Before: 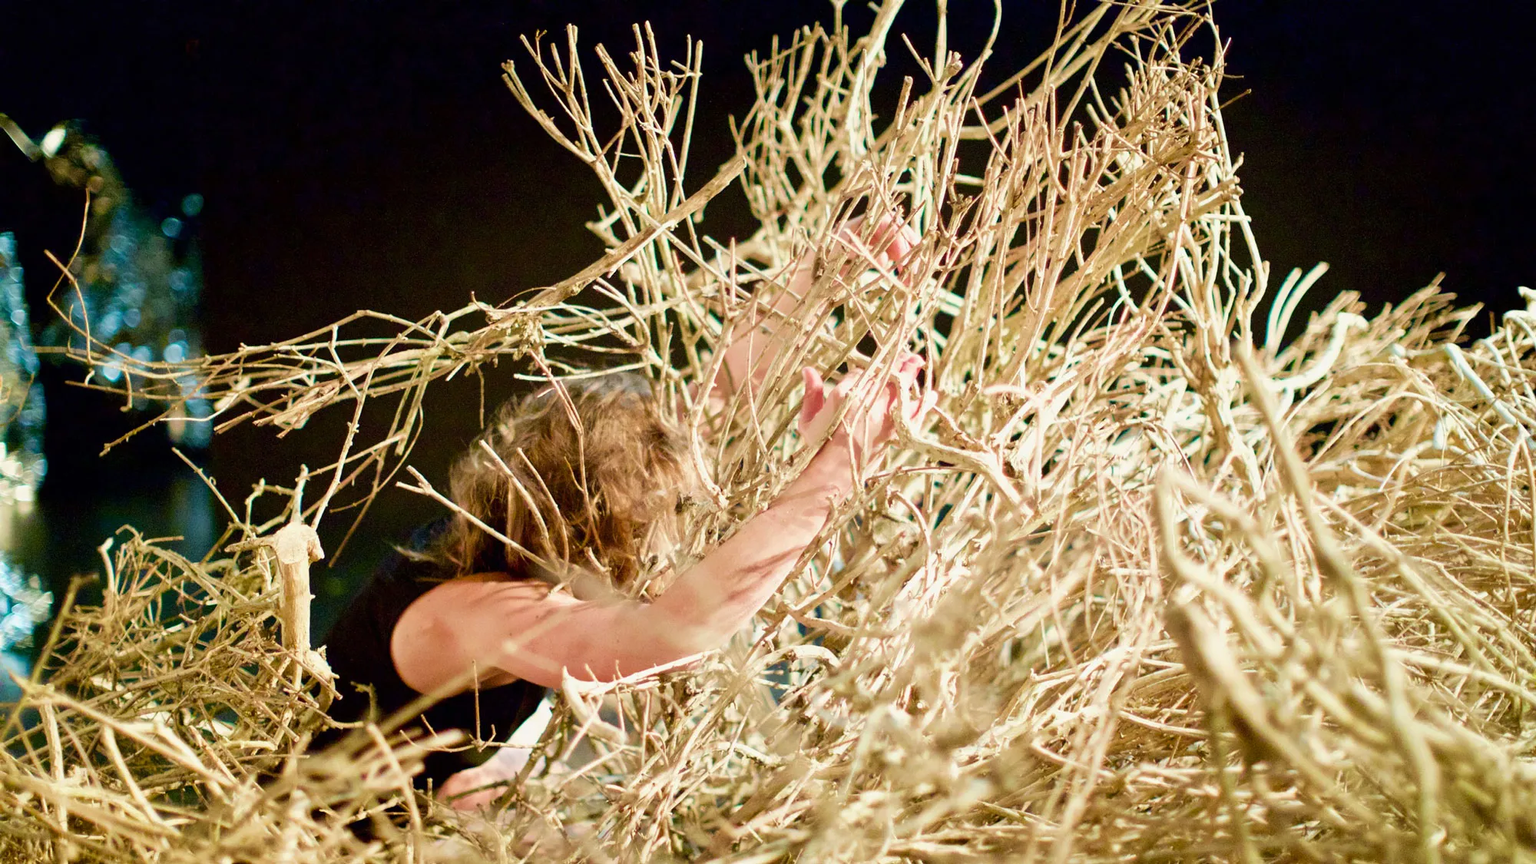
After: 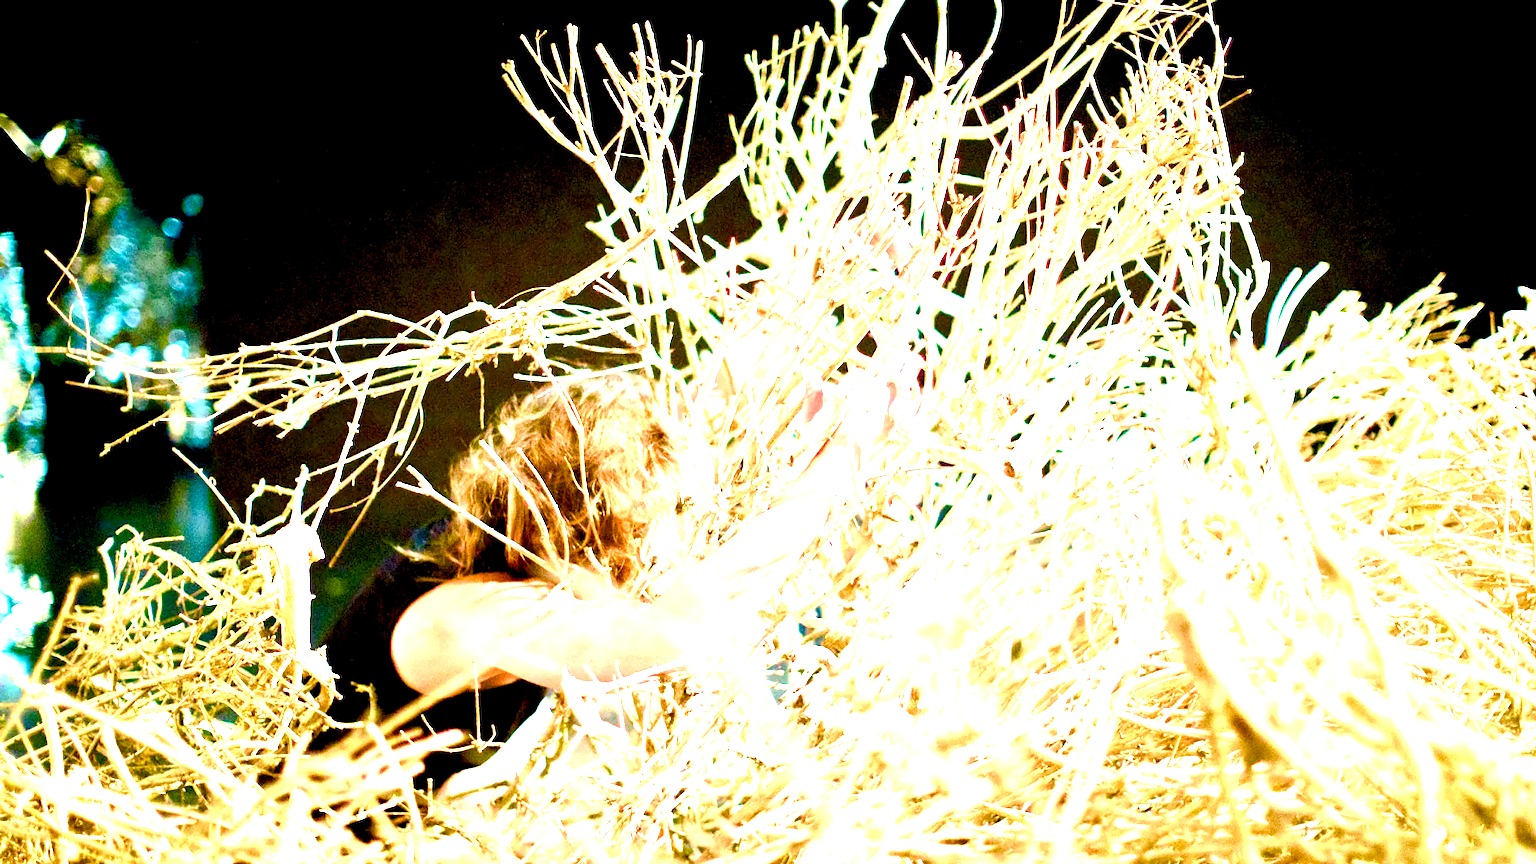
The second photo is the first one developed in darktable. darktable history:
color balance rgb: shadows lift › luminance -9.41%, highlights gain › luminance 17.6%, global offset › luminance -1.45%, perceptual saturation grading › highlights -17.77%, perceptual saturation grading › mid-tones 33.1%, perceptual saturation grading › shadows 50.52%, global vibrance 24.22%
exposure: black level correction 0, exposure 1.975 EV, compensate exposure bias true, compensate highlight preservation false
